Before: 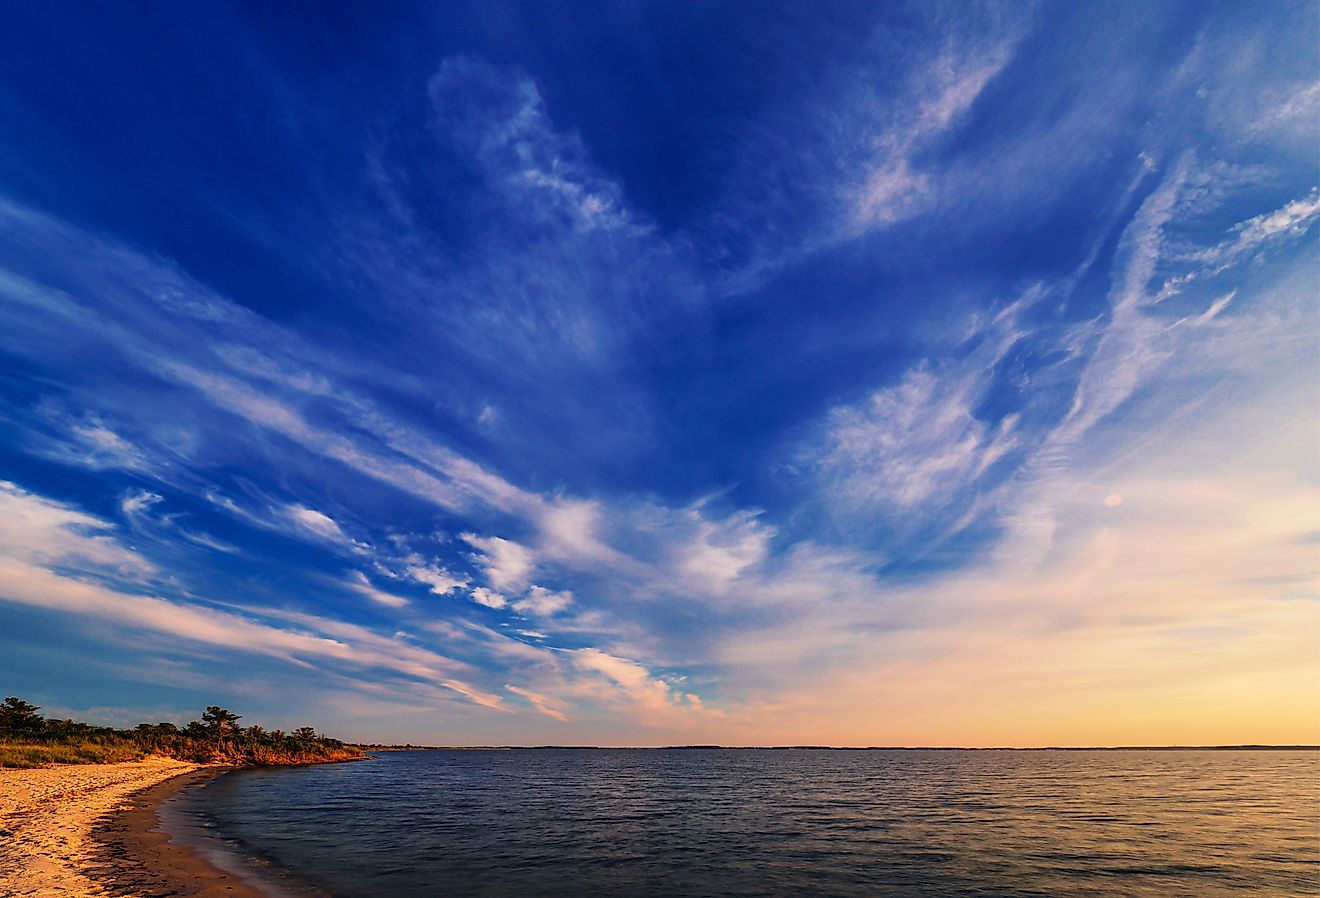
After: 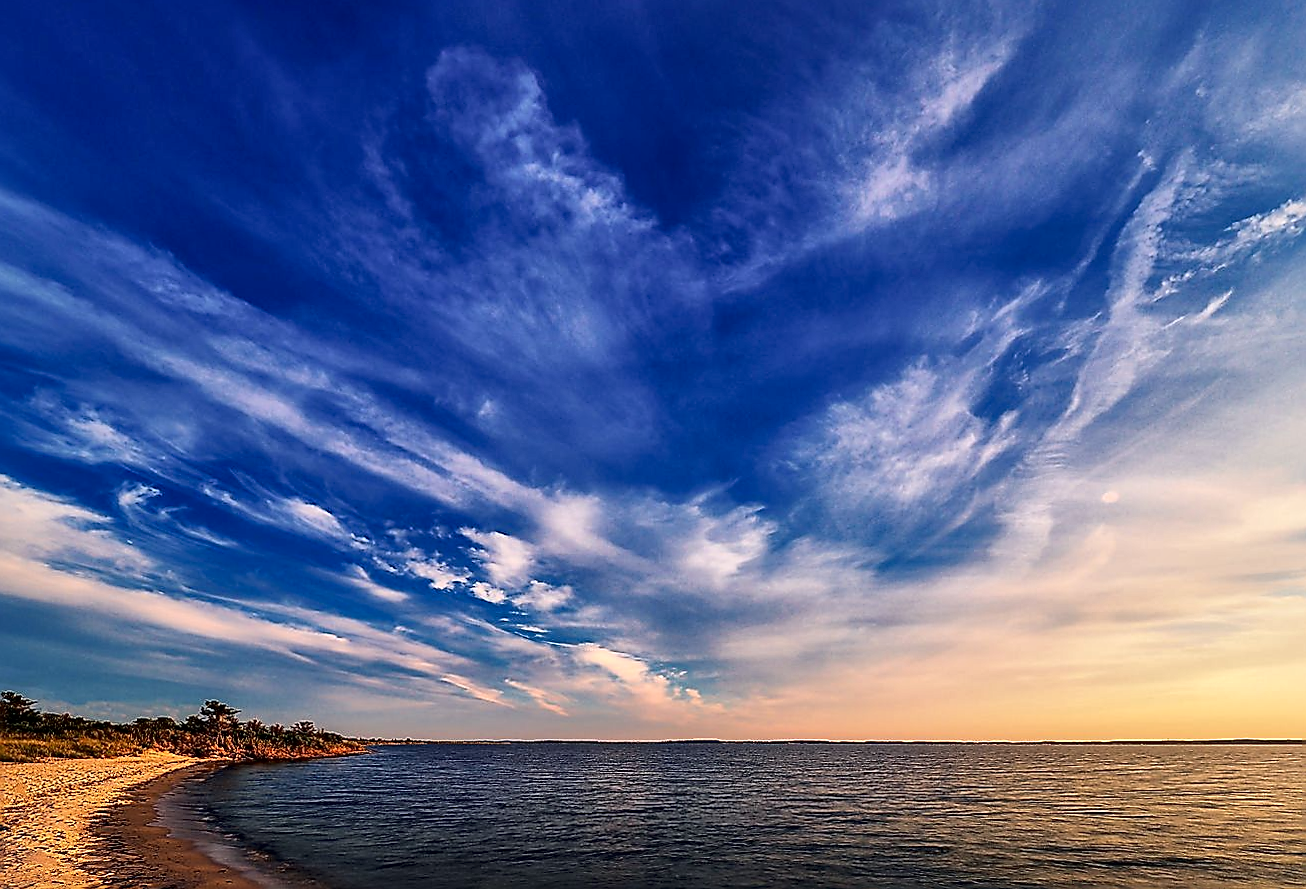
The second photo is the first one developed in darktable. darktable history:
sharpen: radius 1.4, amount 1.25, threshold 0.7
local contrast: mode bilateral grid, contrast 20, coarseness 50, detail 179%, midtone range 0.2
rotate and perspective: rotation 0.174°, lens shift (vertical) 0.013, lens shift (horizontal) 0.019, shear 0.001, automatic cropping original format, crop left 0.007, crop right 0.991, crop top 0.016, crop bottom 0.997
